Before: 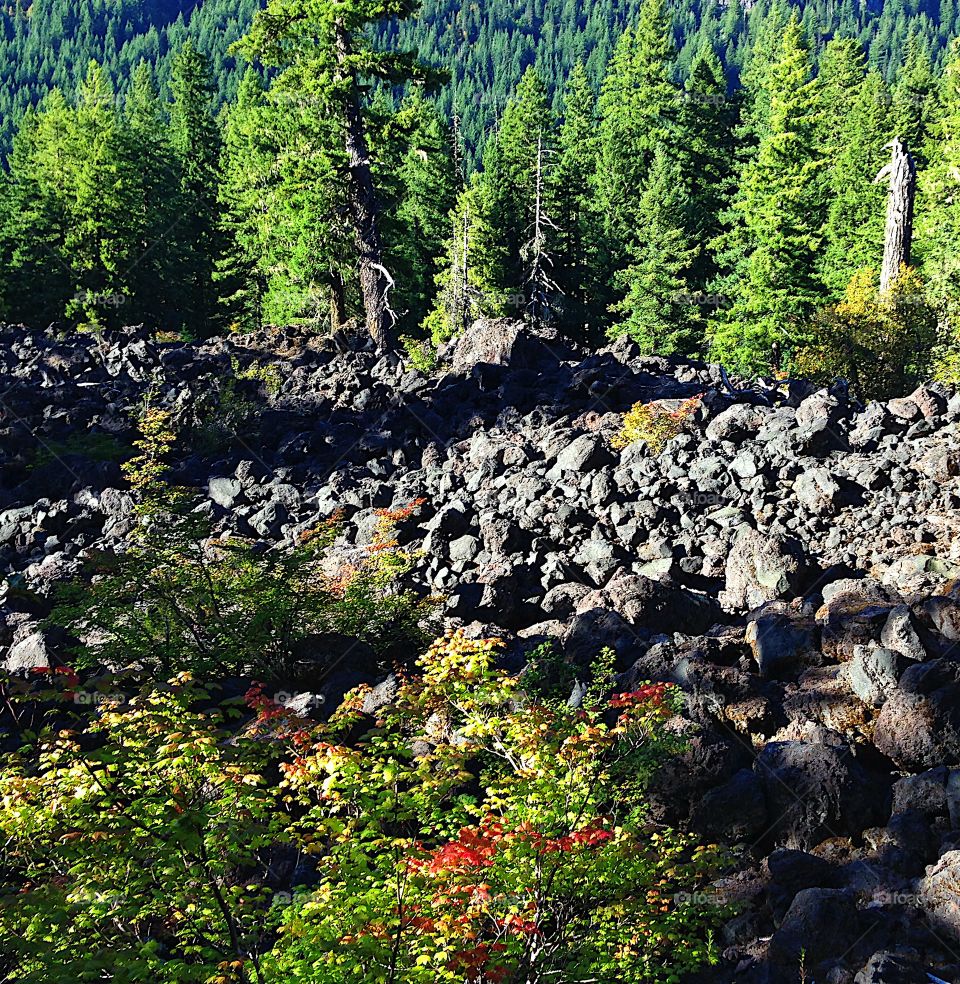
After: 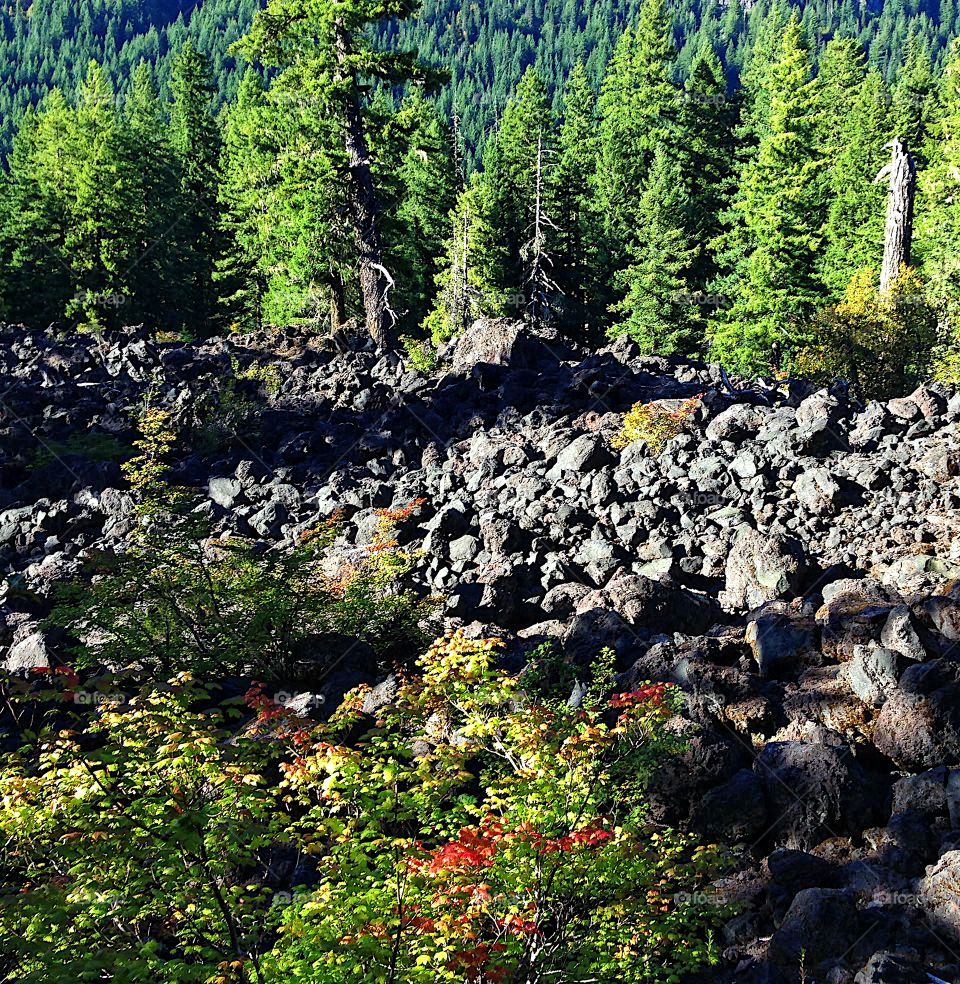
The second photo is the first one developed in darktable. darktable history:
local contrast: highlights 100%, shadows 100%, detail 131%, midtone range 0.2
